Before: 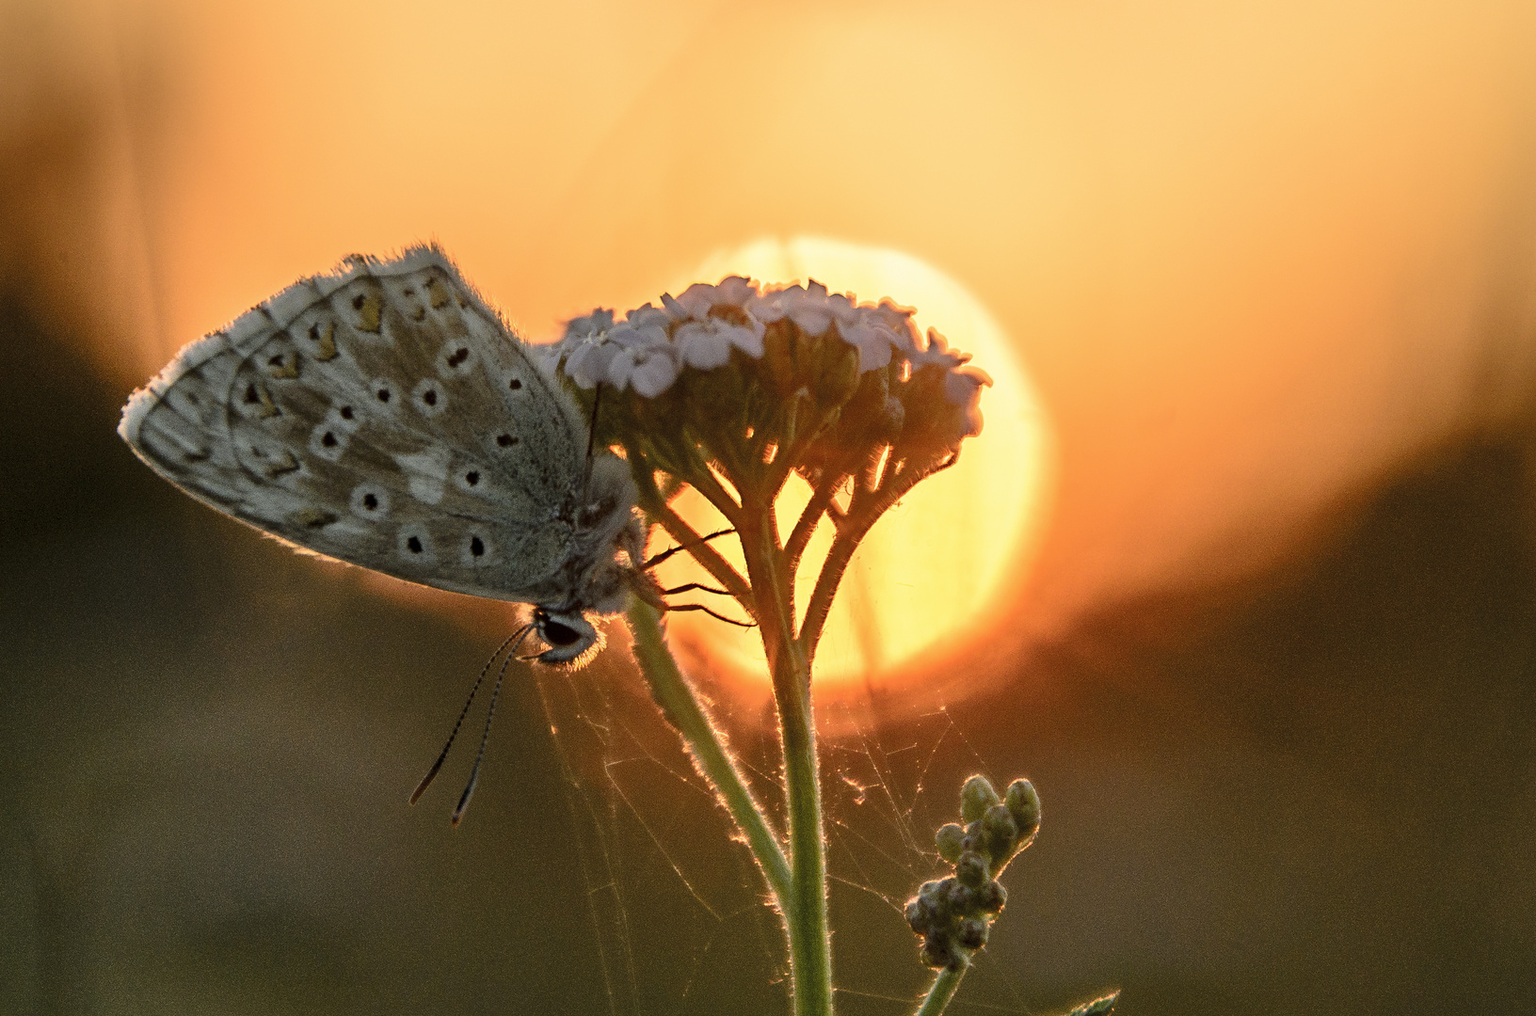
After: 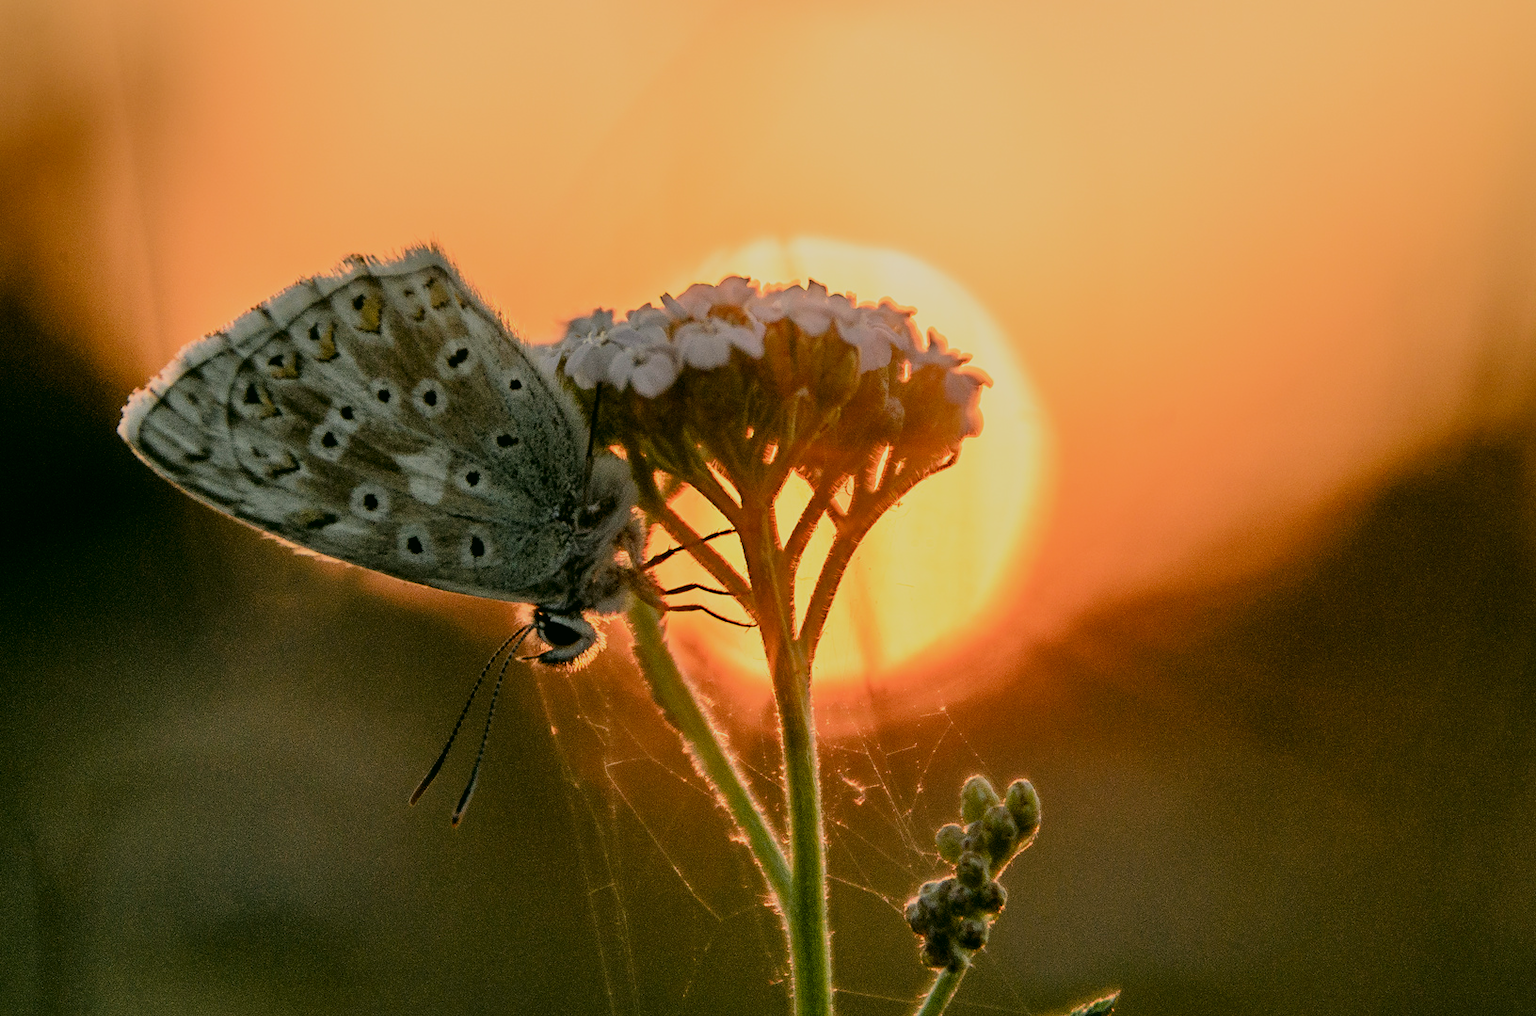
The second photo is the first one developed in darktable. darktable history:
filmic rgb: black relative exposure -7.65 EV, white relative exposure 4.56 EV, threshold 2.95 EV, hardness 3.61, enable highlight reconstruction true
color correction: highlights a* 4.35, highlights b* 4.97, shadows a* -7.91, shadows b* 4.79
